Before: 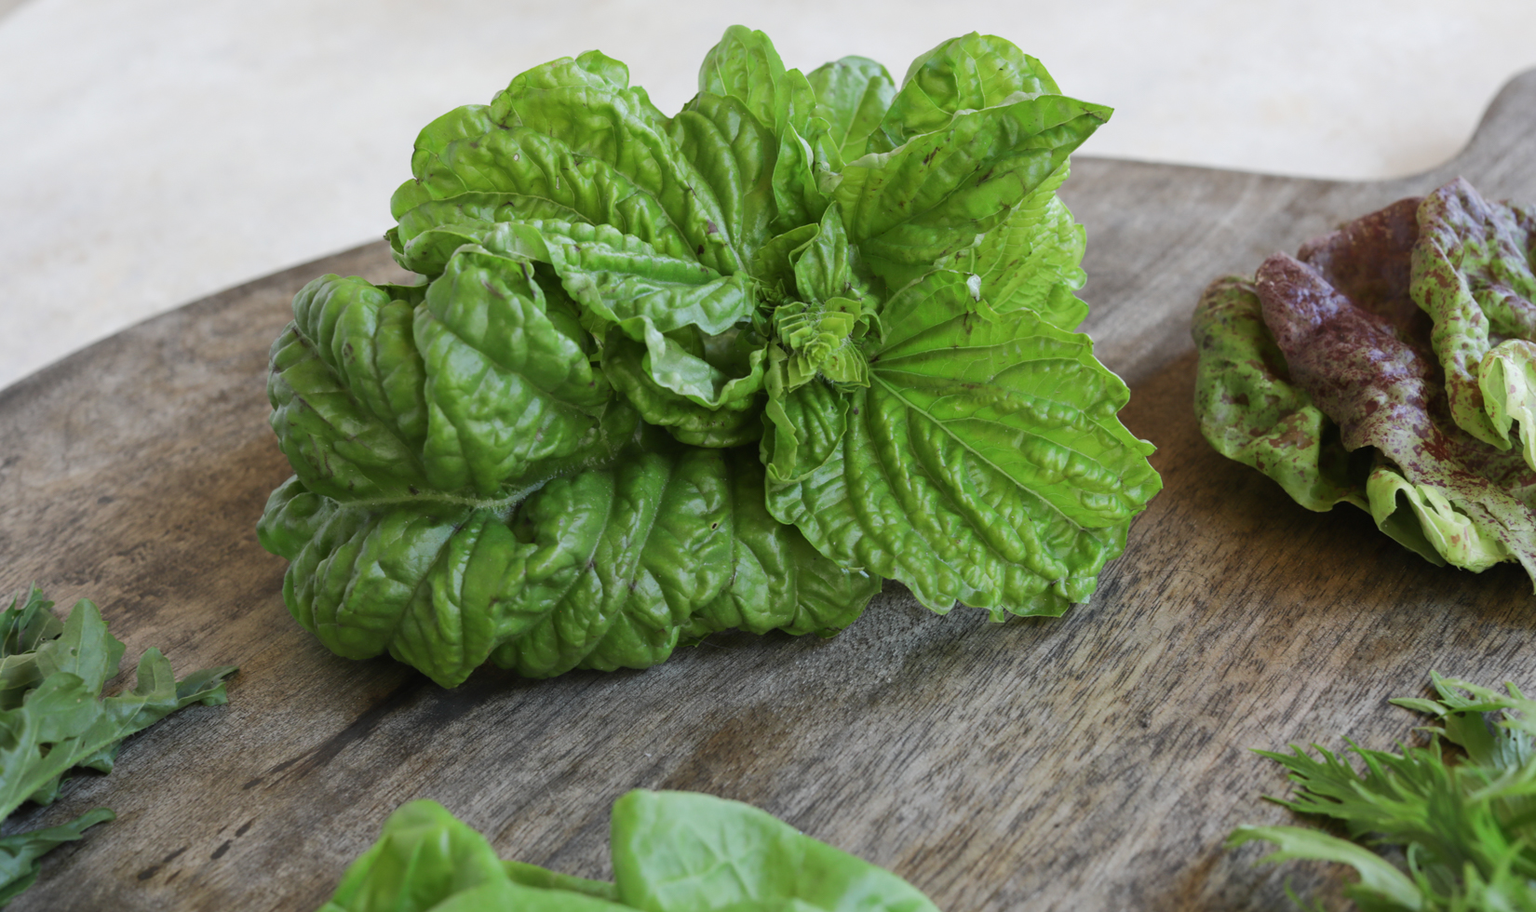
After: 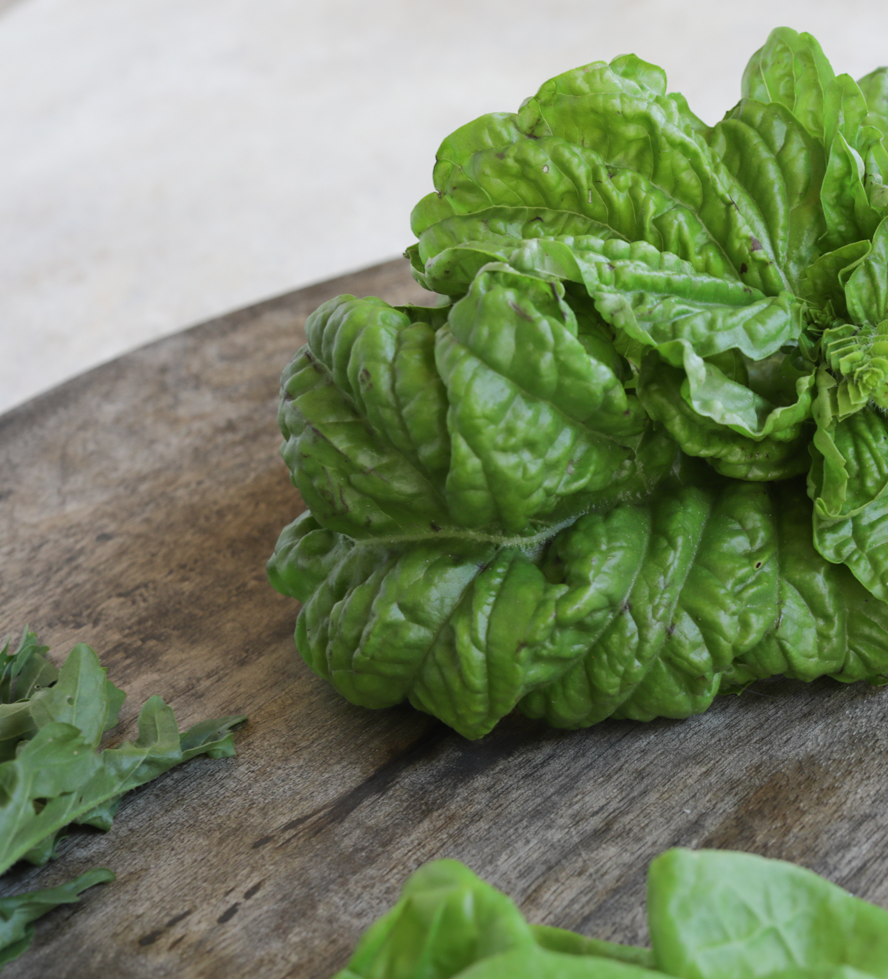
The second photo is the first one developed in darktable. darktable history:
crop: left 0.587%, right 45.588%, bottom 0.086%
